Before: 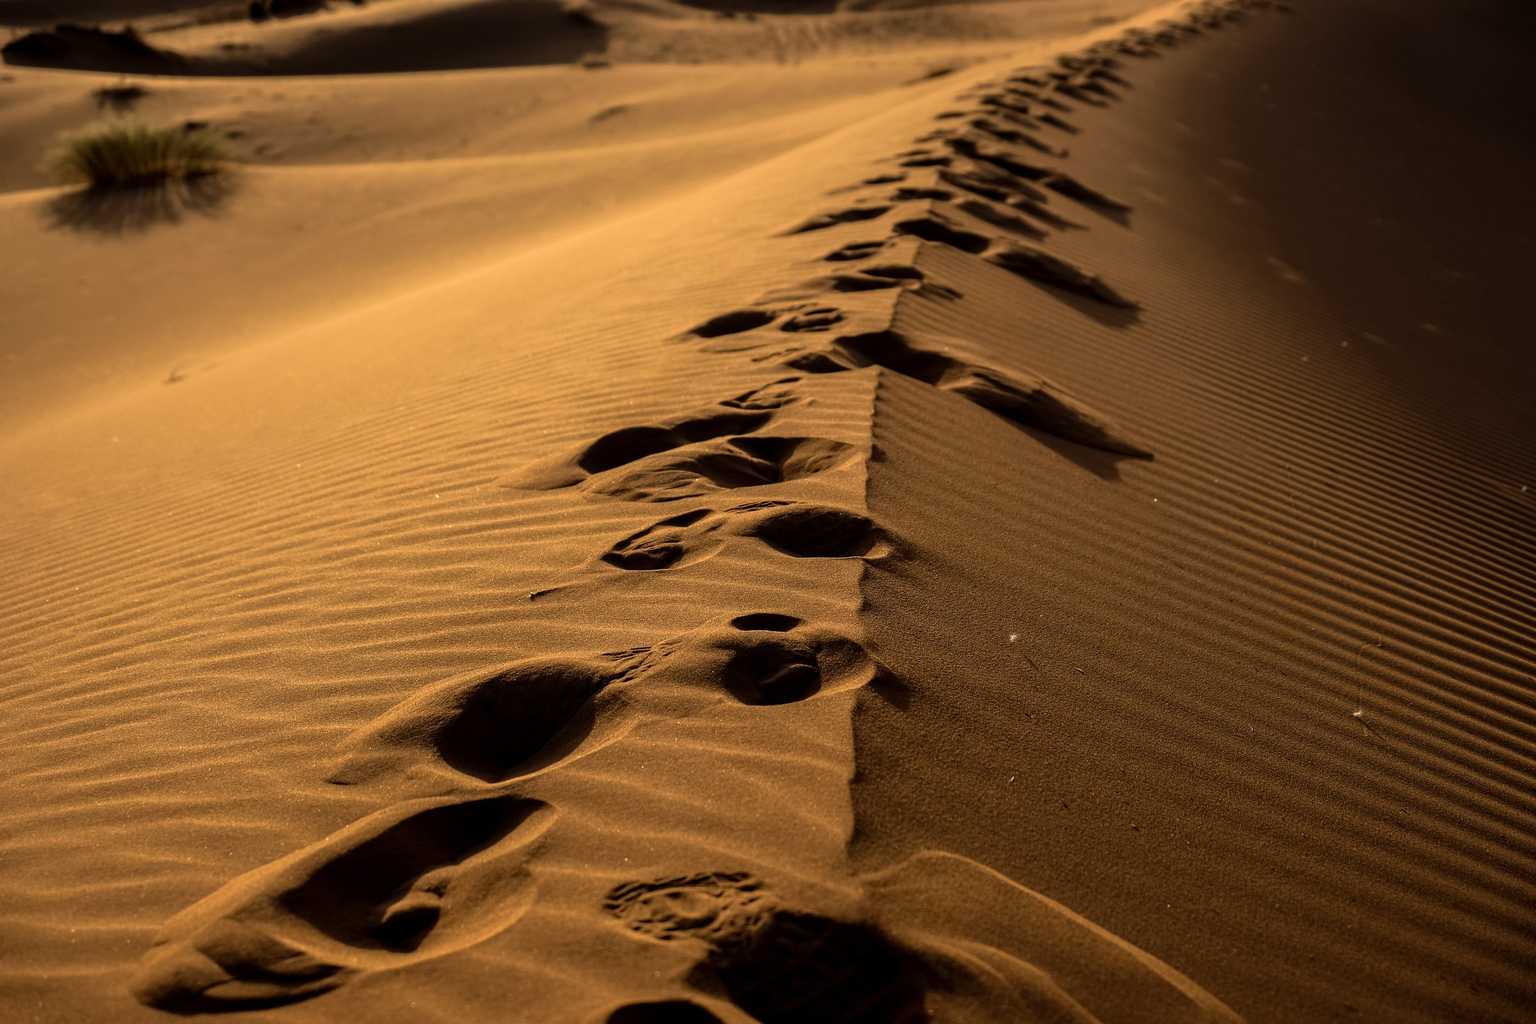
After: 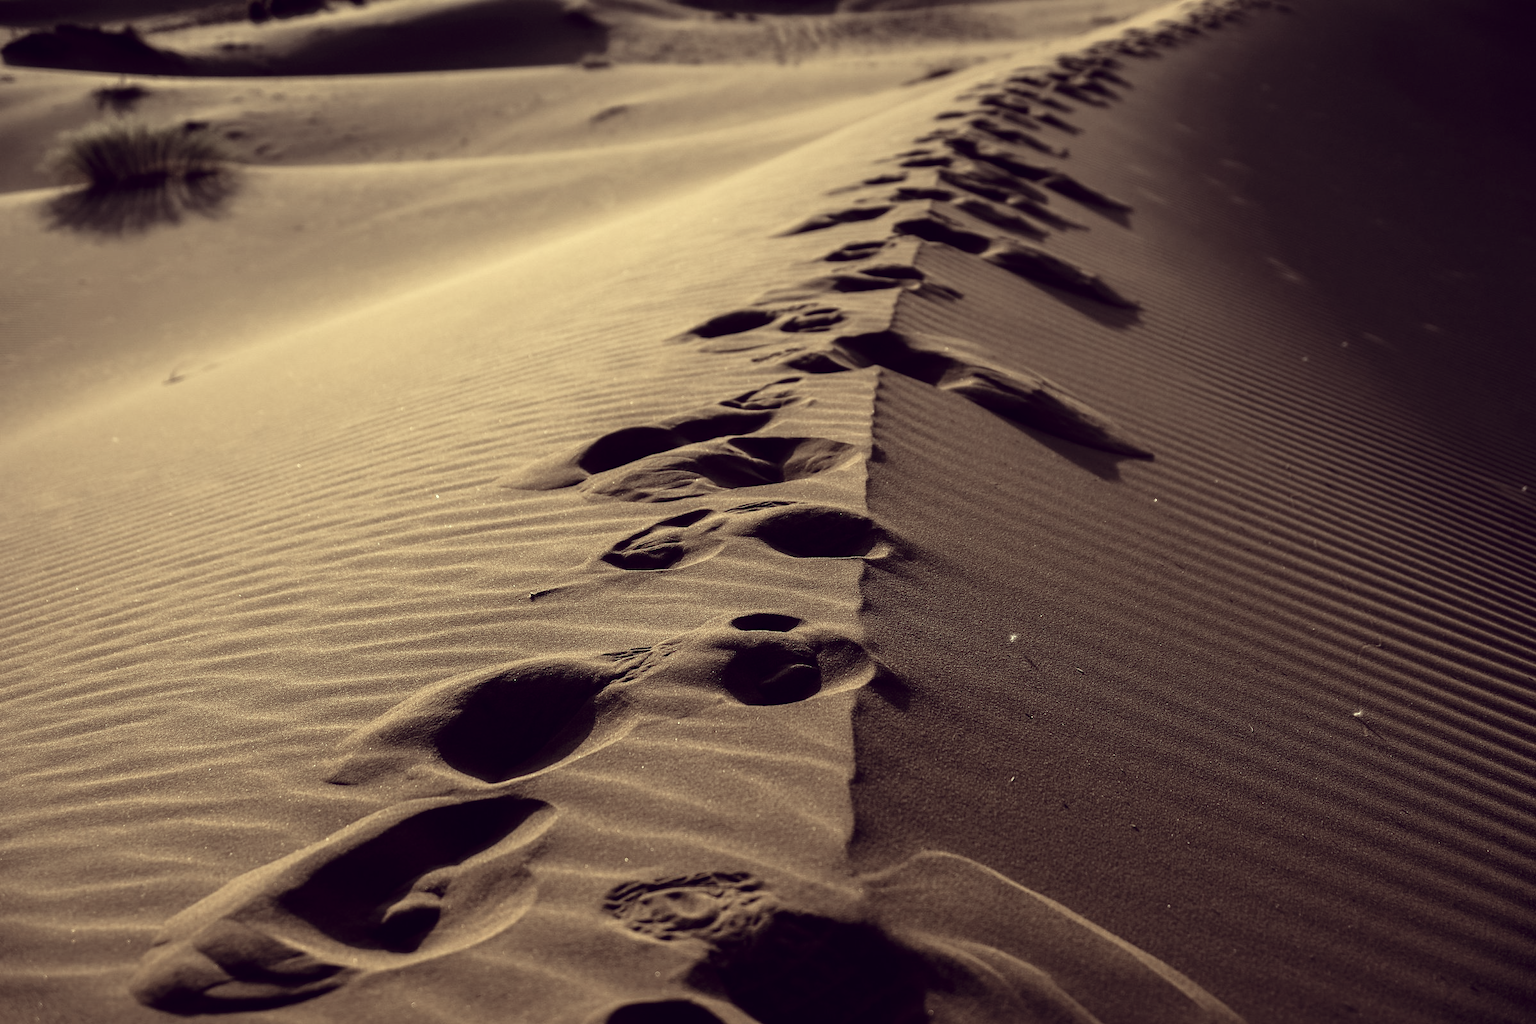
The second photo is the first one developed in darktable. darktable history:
tone equalizer: -8 EV -0.417 EV, -7 EV -0.389 EV, -6 EV -0.333 EV, -5 EV -0.222 EV, -3 EV 0.222 EV, -2 EV 0.333 EV, -1 EV 0.389 EV, +0 EV 0.417 EV, edges refinement/feathering 500, mask exposure compensation -1.57 EV, preserve details no
color correction: highlights a* -20.17, highlights b* 20.27, shadows a* 20.03, shadows b* -20.46, saturation 0.43
